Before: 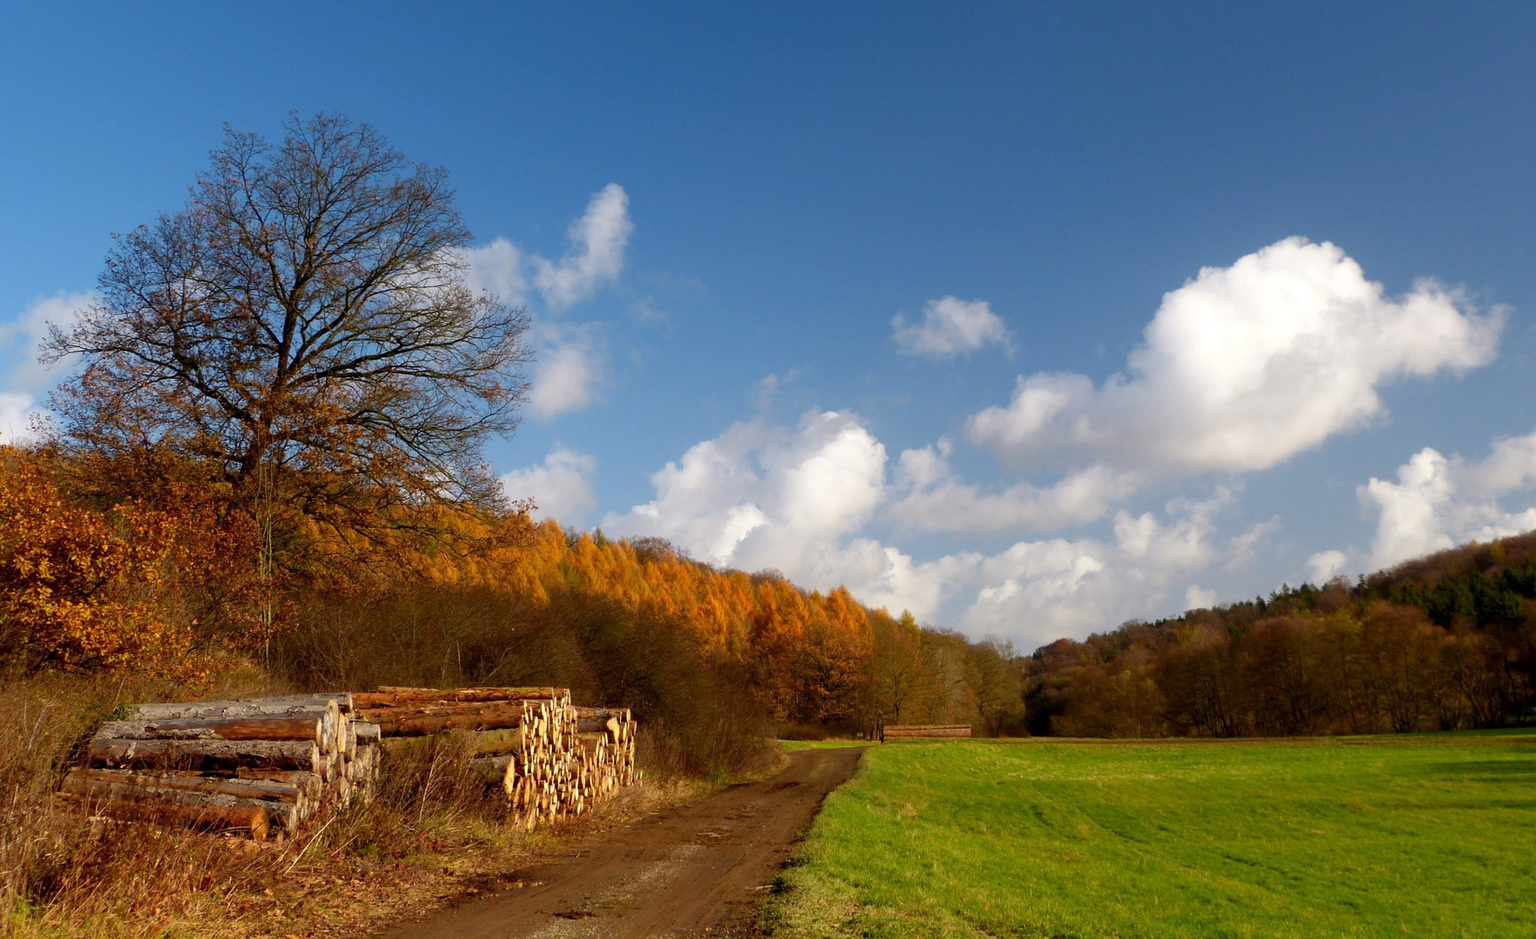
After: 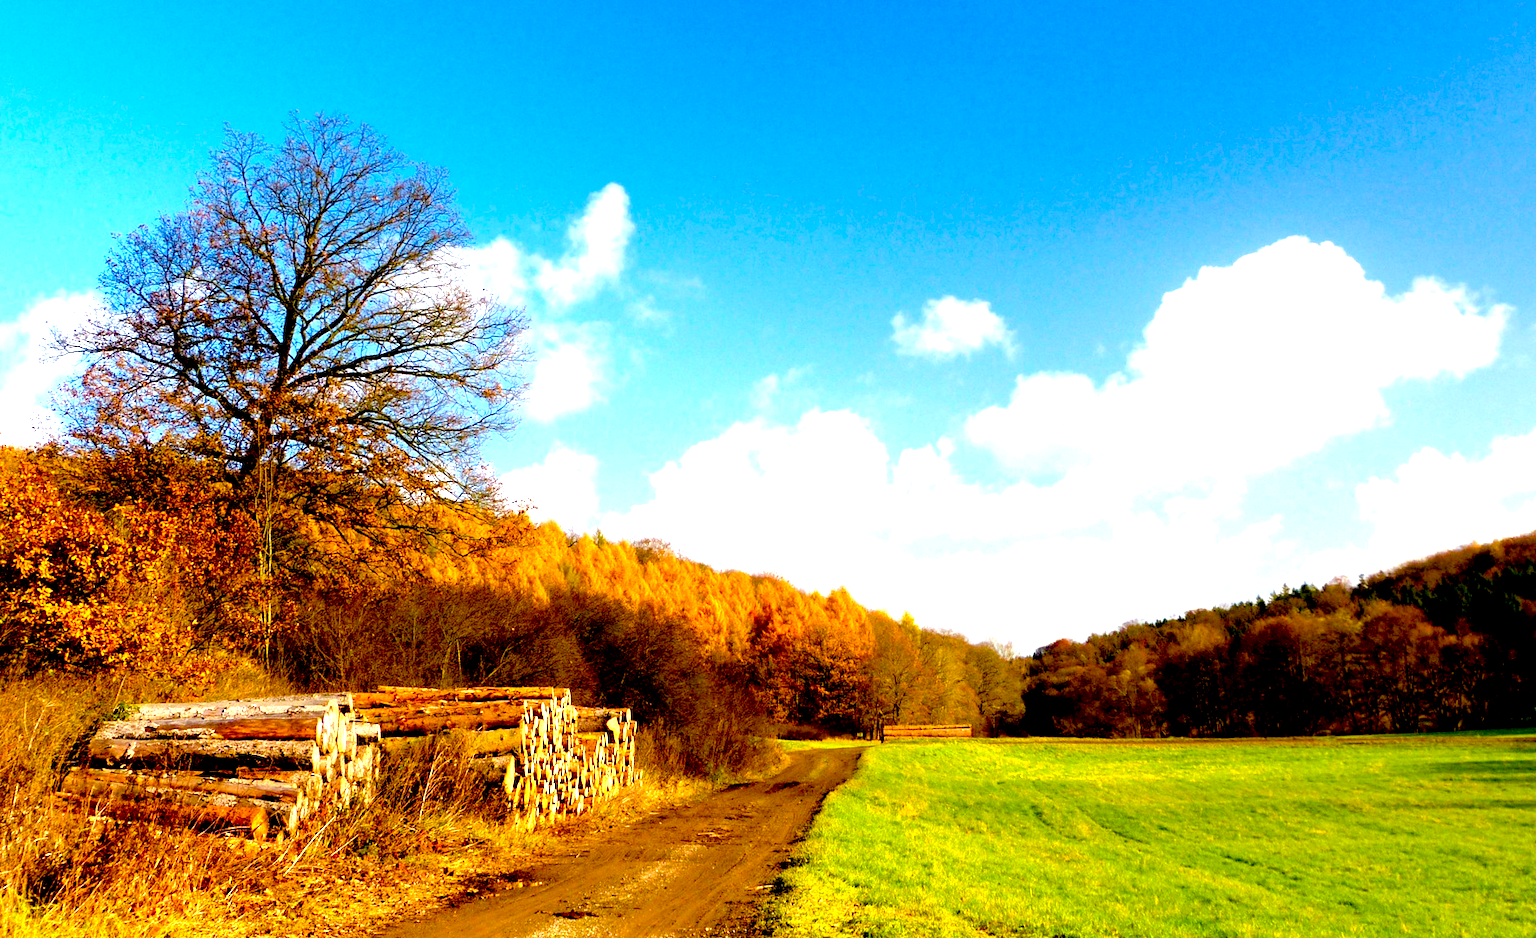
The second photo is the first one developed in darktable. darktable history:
tone equalizer: on, module defaults
color balance: contrast fulcrum 17.78%
exposure: black level correction 0.016, exposure 1.774 EV, compensate highlight preservation false
color balance rgb: linear chroma grading › global chroma 18.9%, perceptual saturation grading › global saturation 20%, perceptual saturation grading › highlights -25%, perceptual saturation grading › shadows 50%, global vibrance 18.93%
